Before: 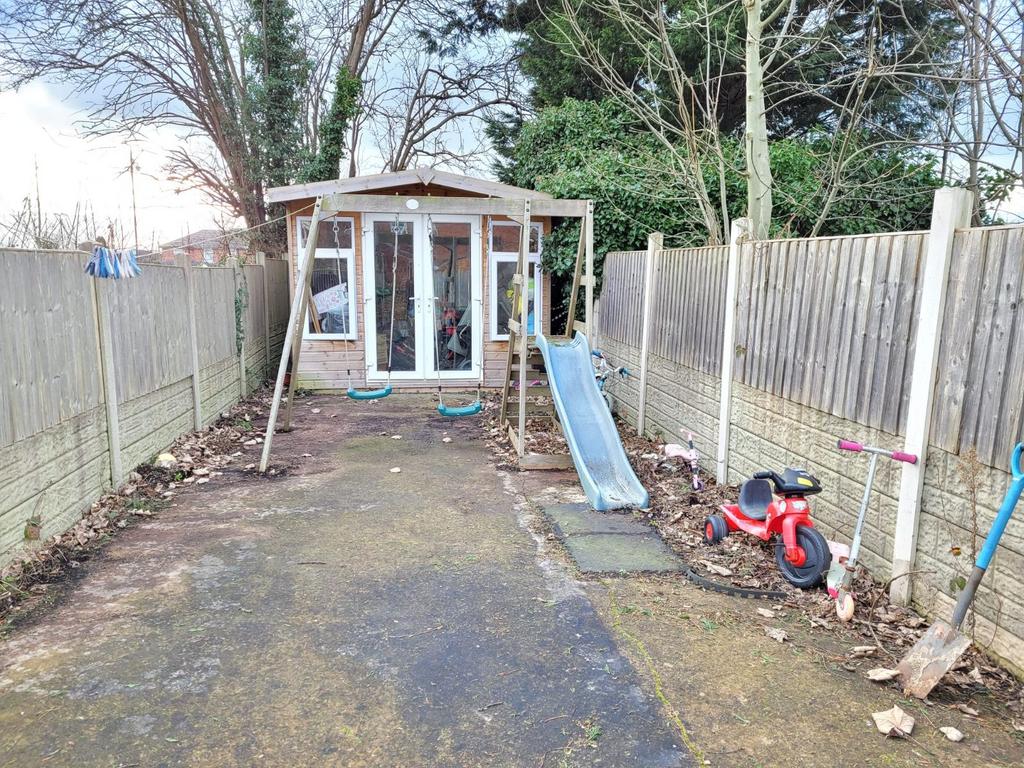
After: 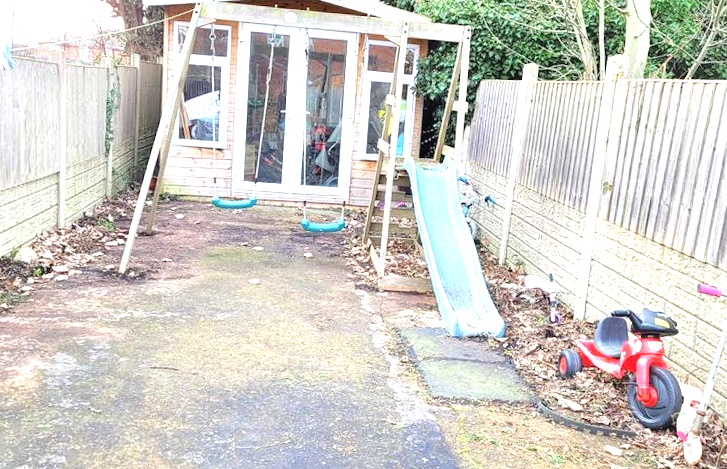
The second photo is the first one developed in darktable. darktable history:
crop and rotate: angle -4.18°, left 9.724%, top 21.063%, right 12.491%, bottom 12.039%
contrast equalizer: octaves 7, y [[0.5, 0.488, 0.462, 0.461, 0.491, 0.5], [0.5 ×6], [0.5 ×6], [0 ×6], [0 ×6]]
exposure: exposure 1.058 EV, compensate highlight preservation false
